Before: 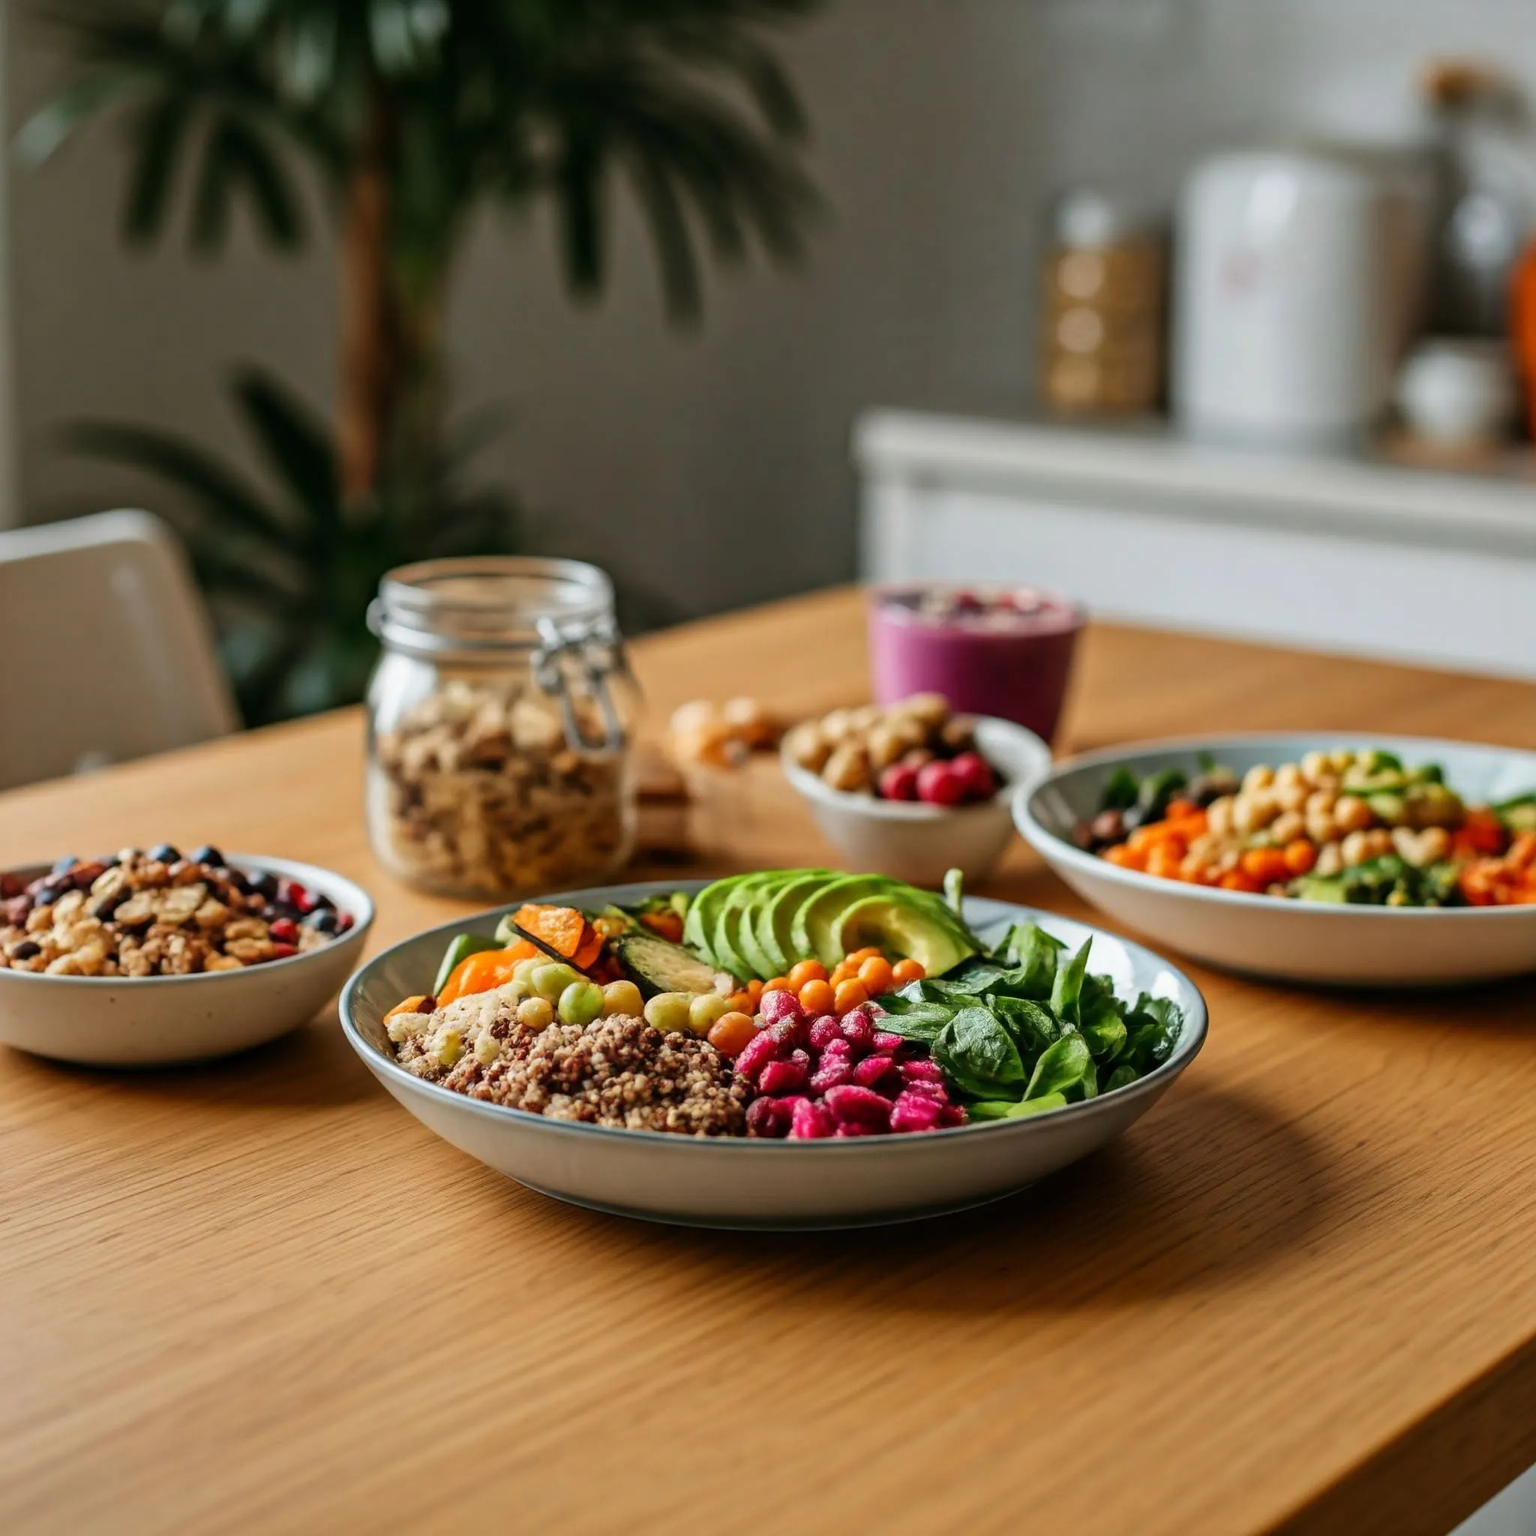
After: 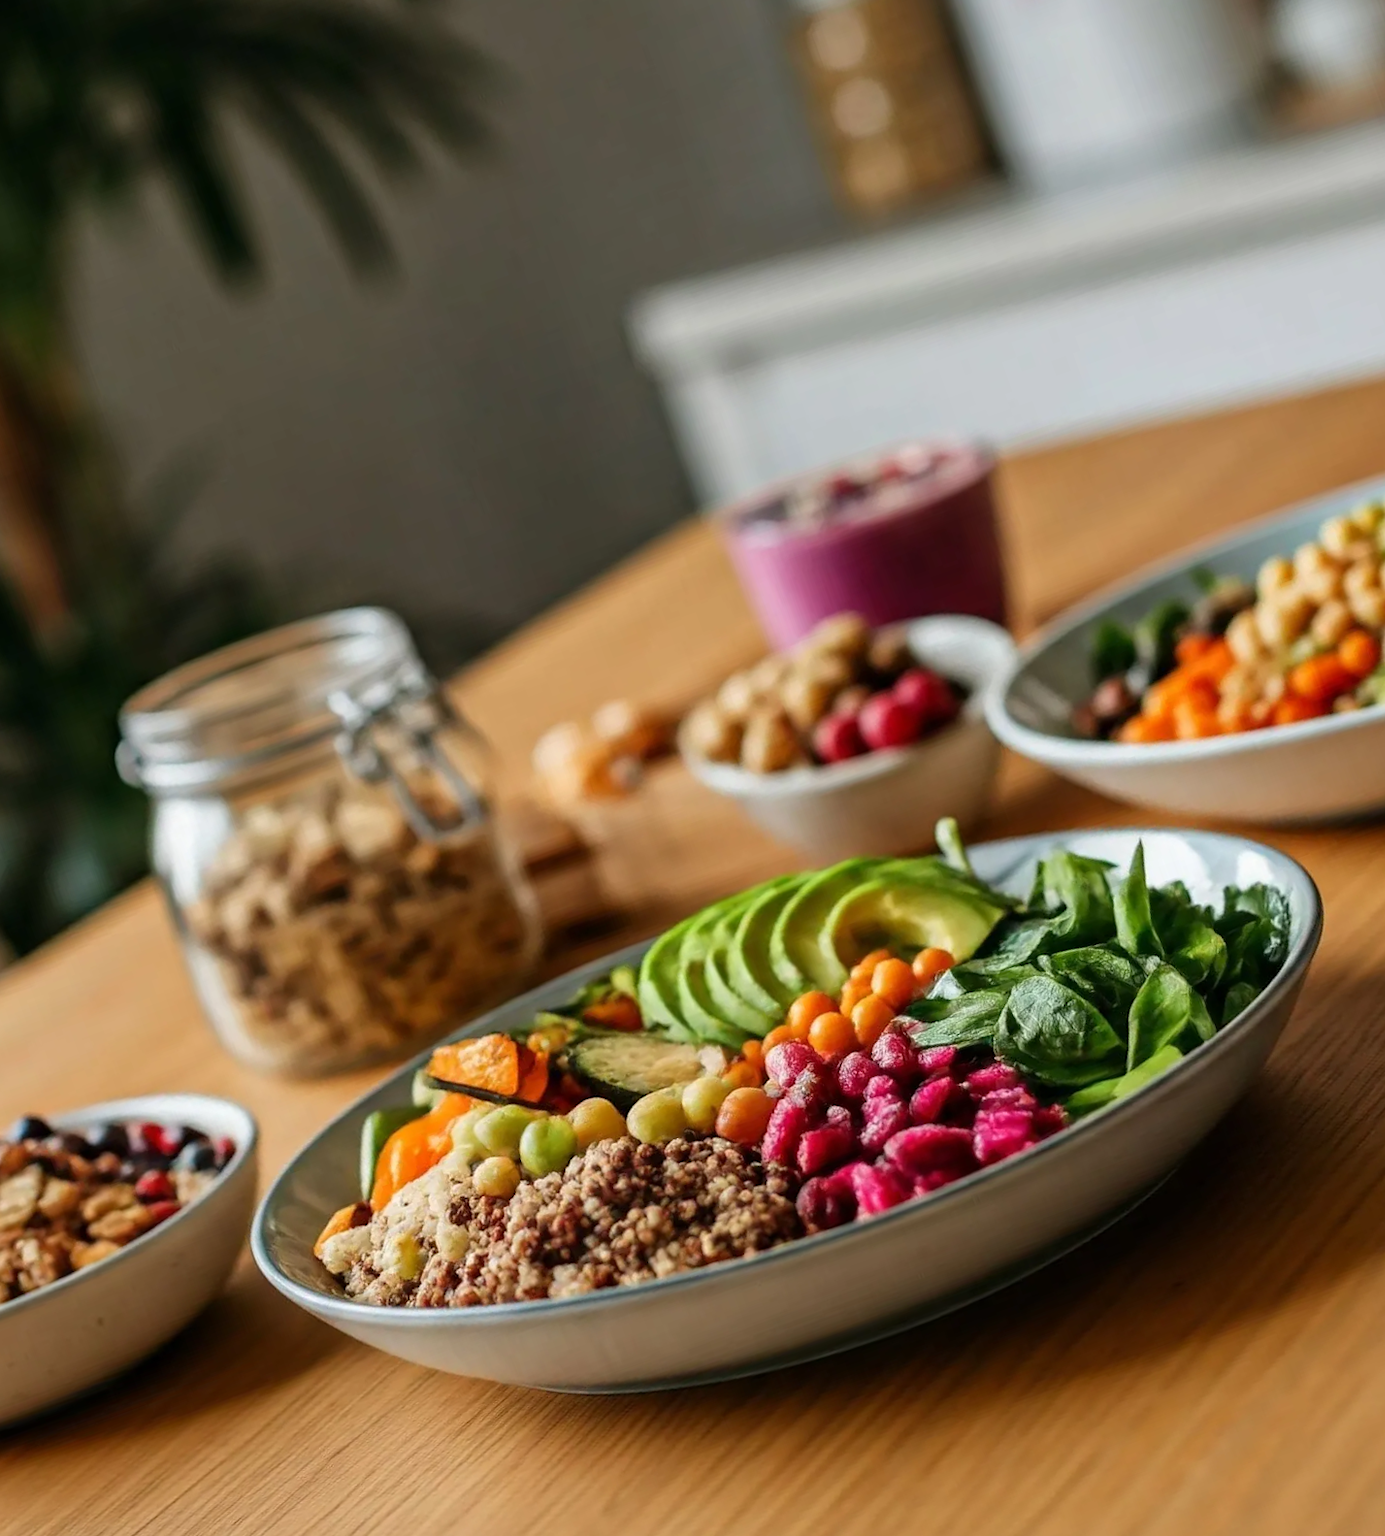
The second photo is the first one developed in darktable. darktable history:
crop and rotate: angle 19.72°, left 6.77%, right 4.057%, bottom 1.121%
